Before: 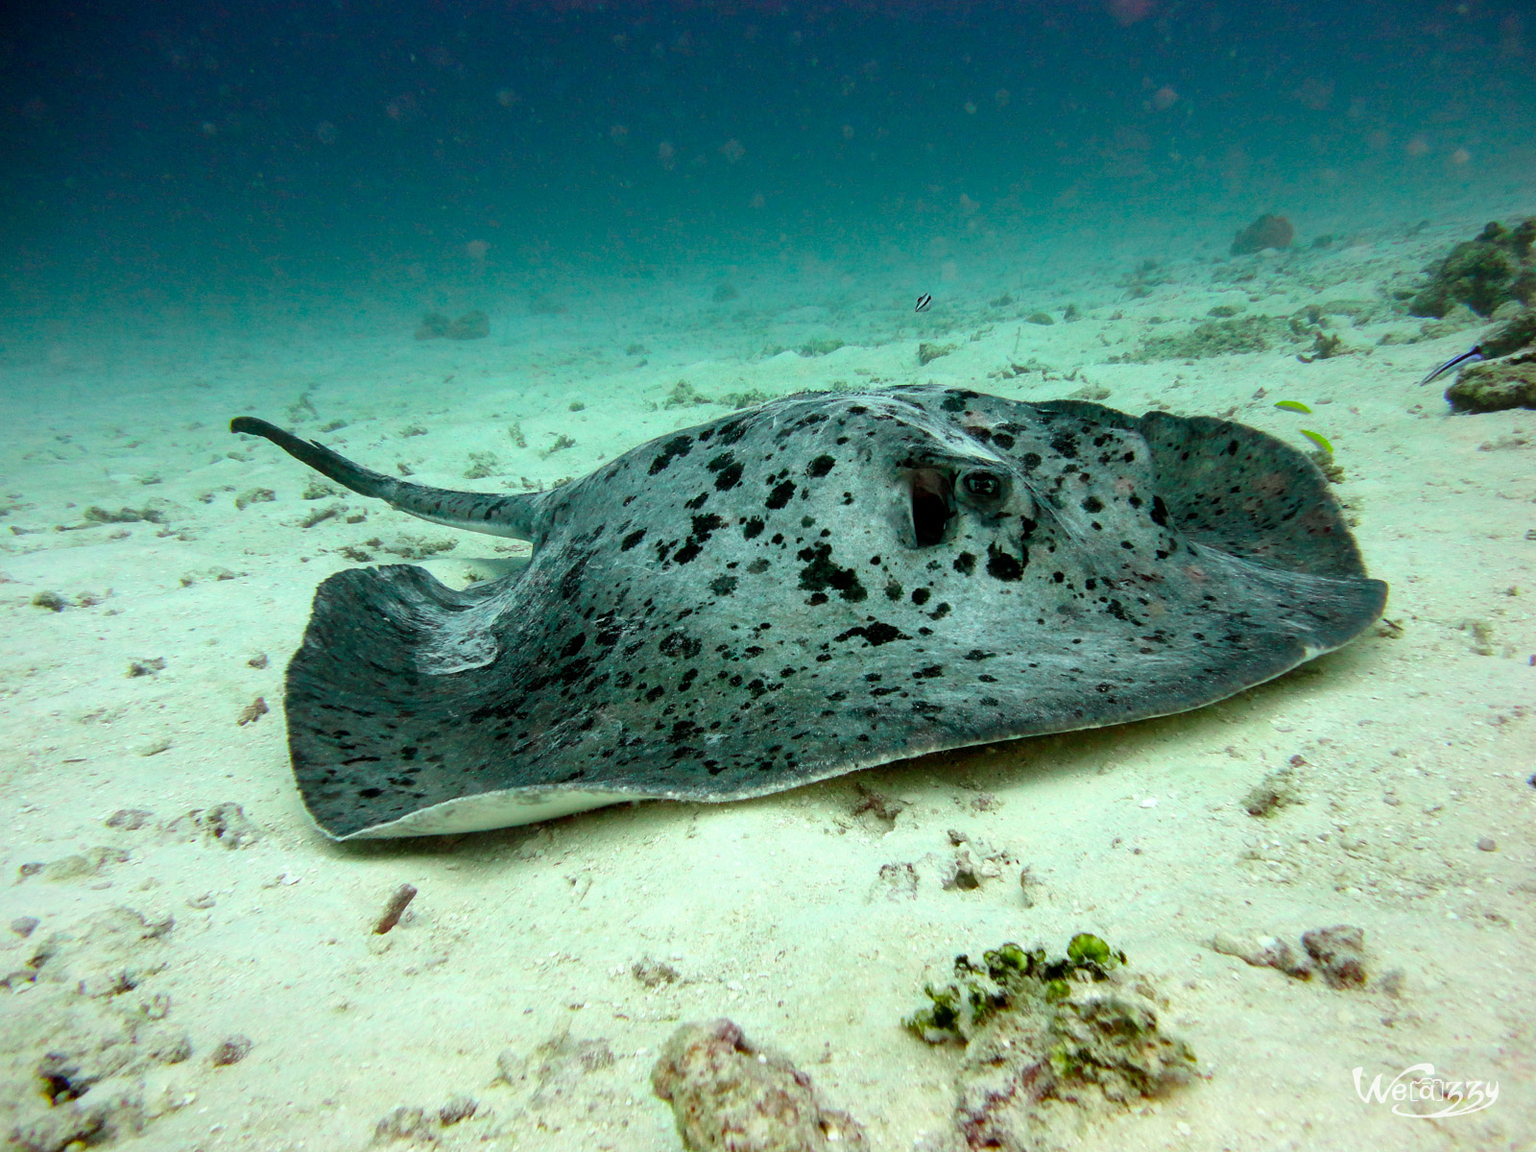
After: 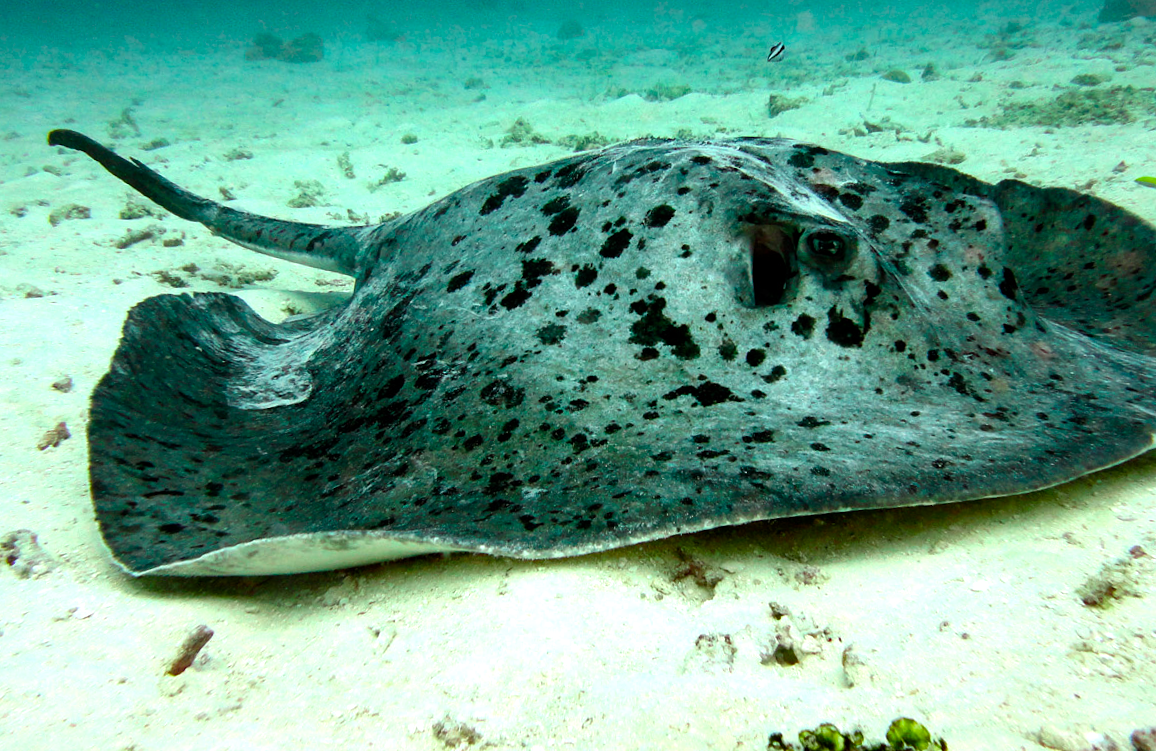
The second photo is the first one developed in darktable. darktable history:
color balance rgb: shadows lift › luminance -20%, power › hue 72.24°, highlights gain › luminance 15%, global offset › hue 171.6°, perceptual saturation grading › highlights -15%, perceptual saturation grading › shadows 25%, global vibrance 35%, contrast 10%
crop and rotate: angle -3.37°, left 9.79%, top 20.73%, right 12.42%, bottom 11.82%
